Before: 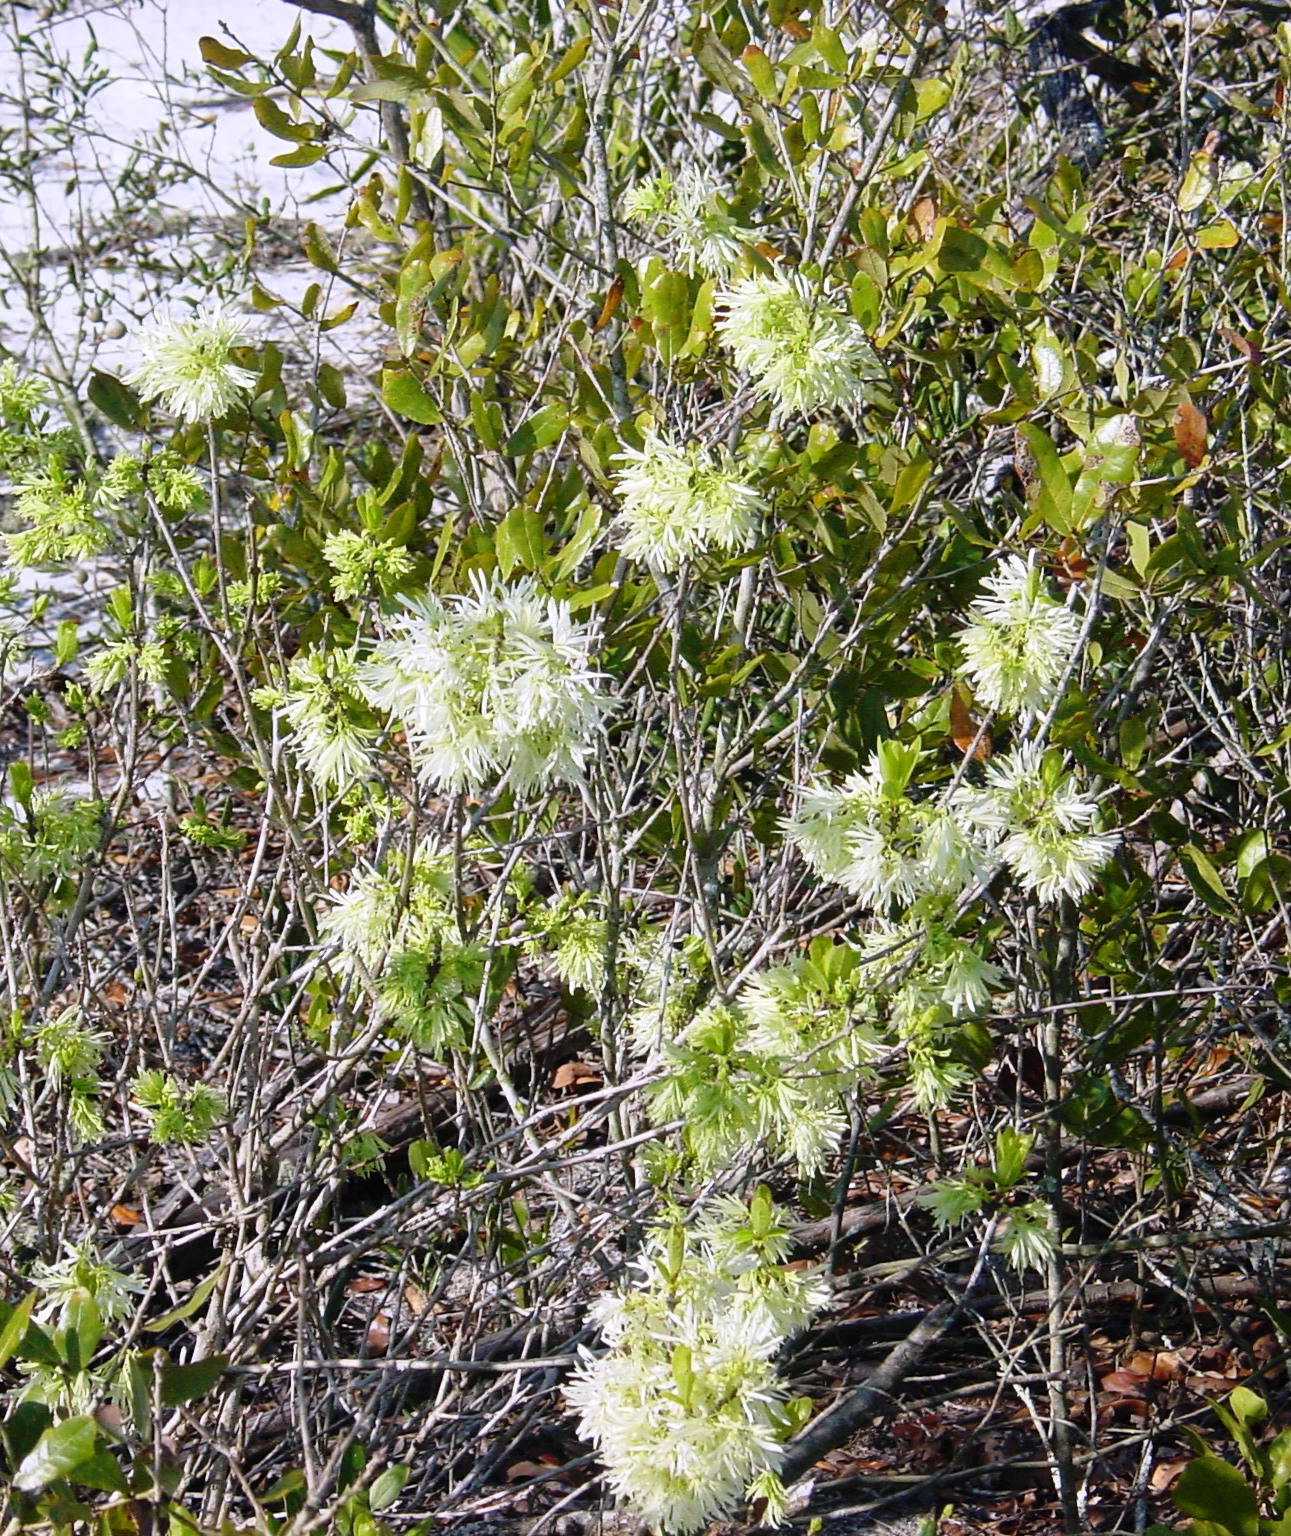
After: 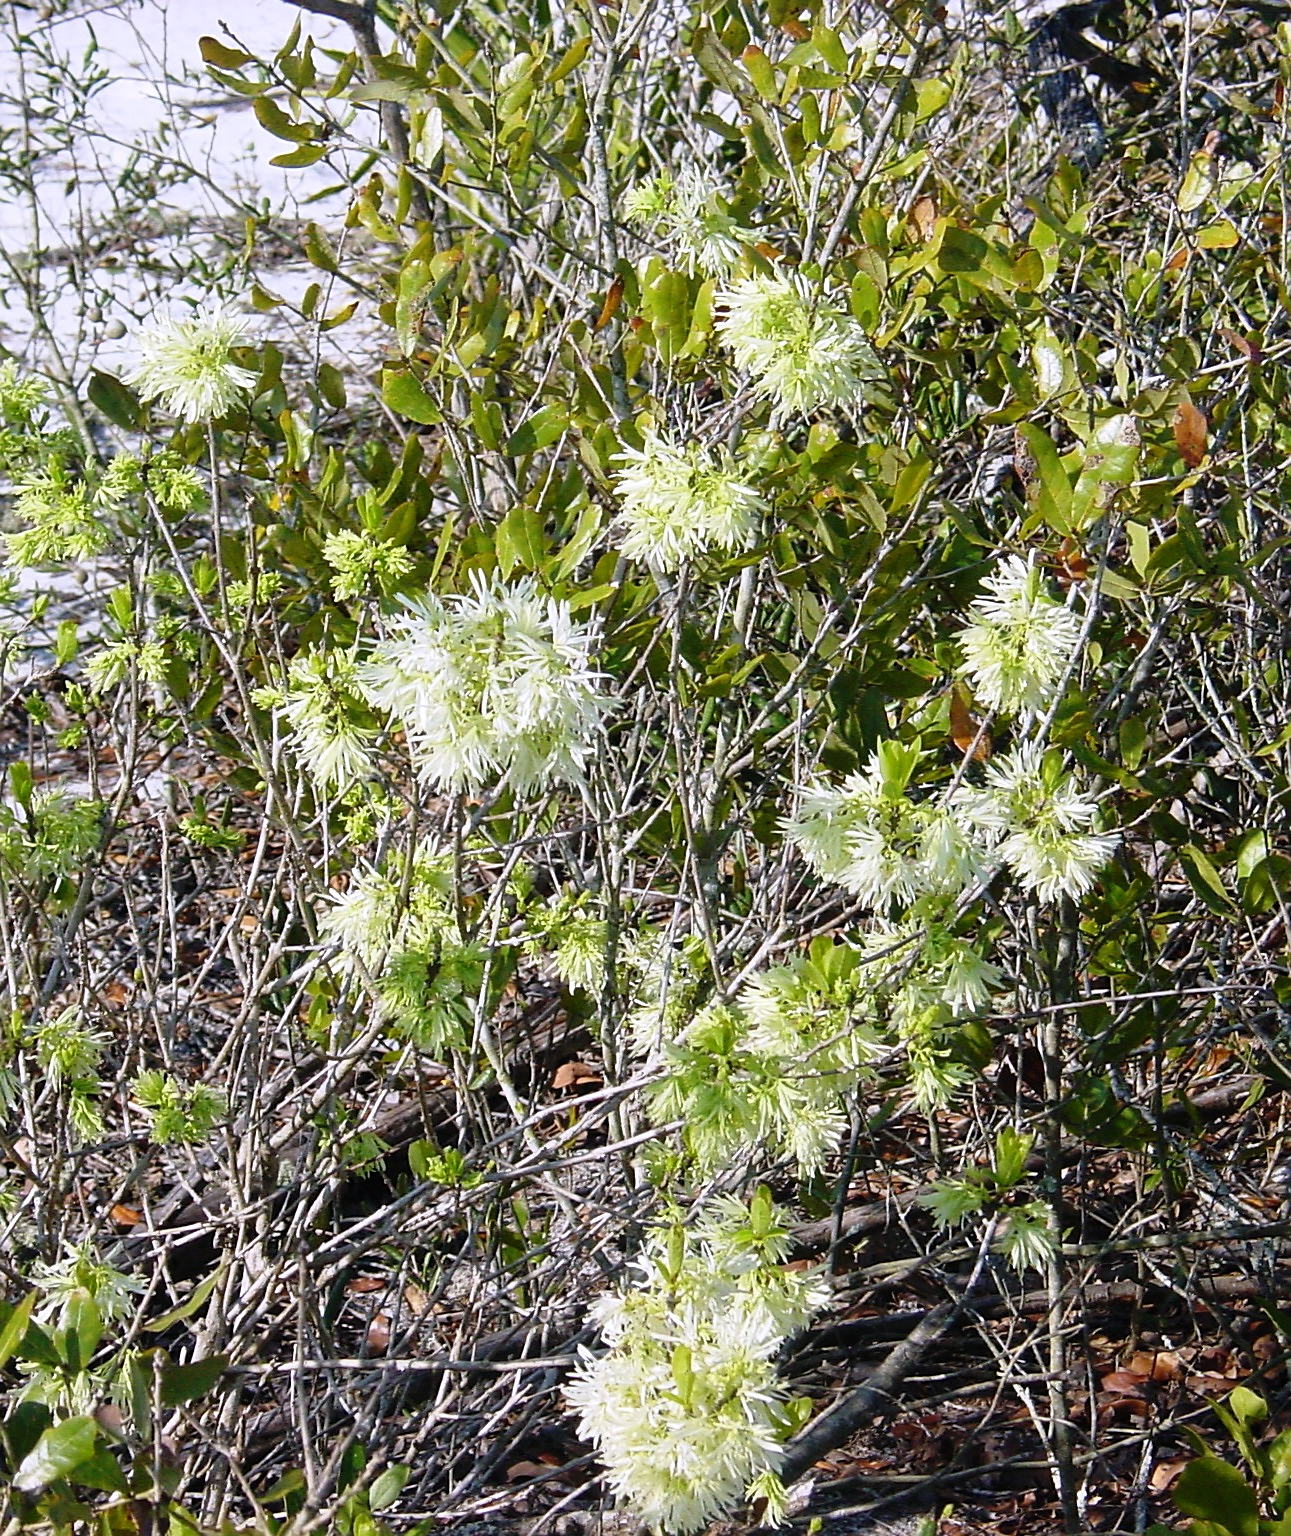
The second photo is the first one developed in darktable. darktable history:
sharpen: radius 1.559, amount 0.373, threshold 1.271
white balance: emerald 1
